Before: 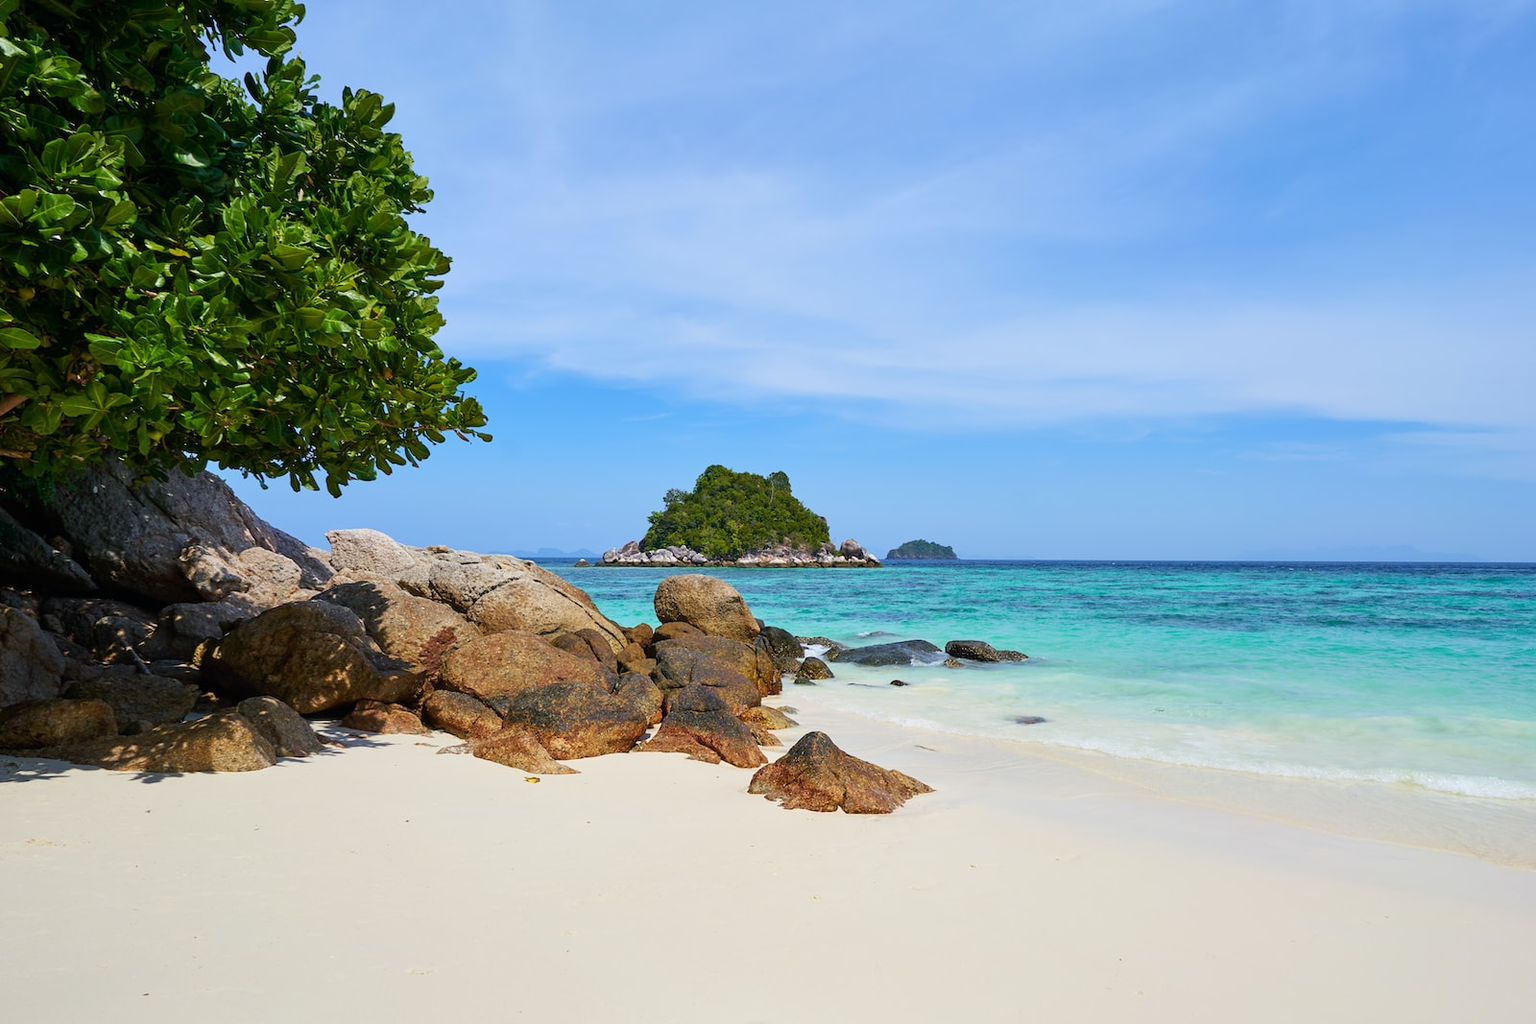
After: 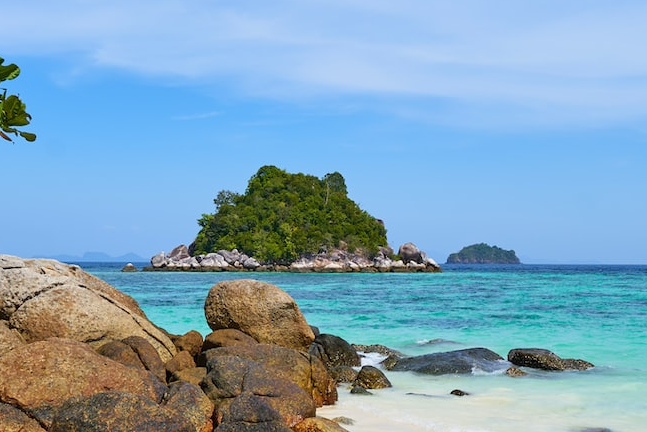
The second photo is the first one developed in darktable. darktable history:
crop: left 29.871%, top 29.948%, right 29.651%, bottom 29.473%
